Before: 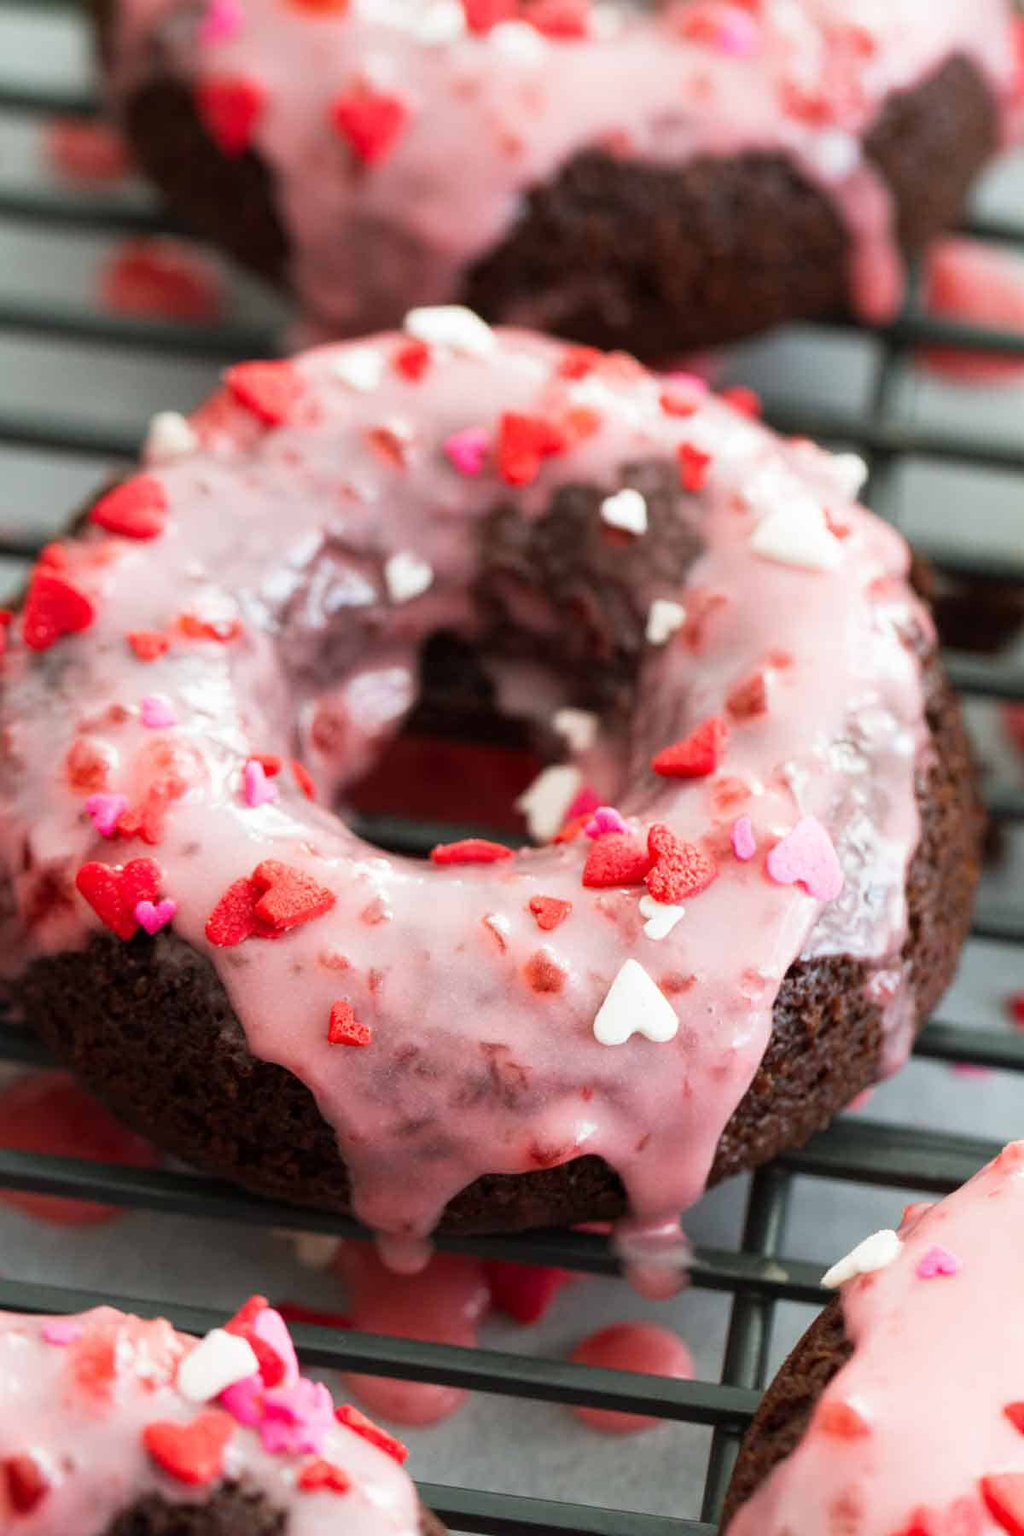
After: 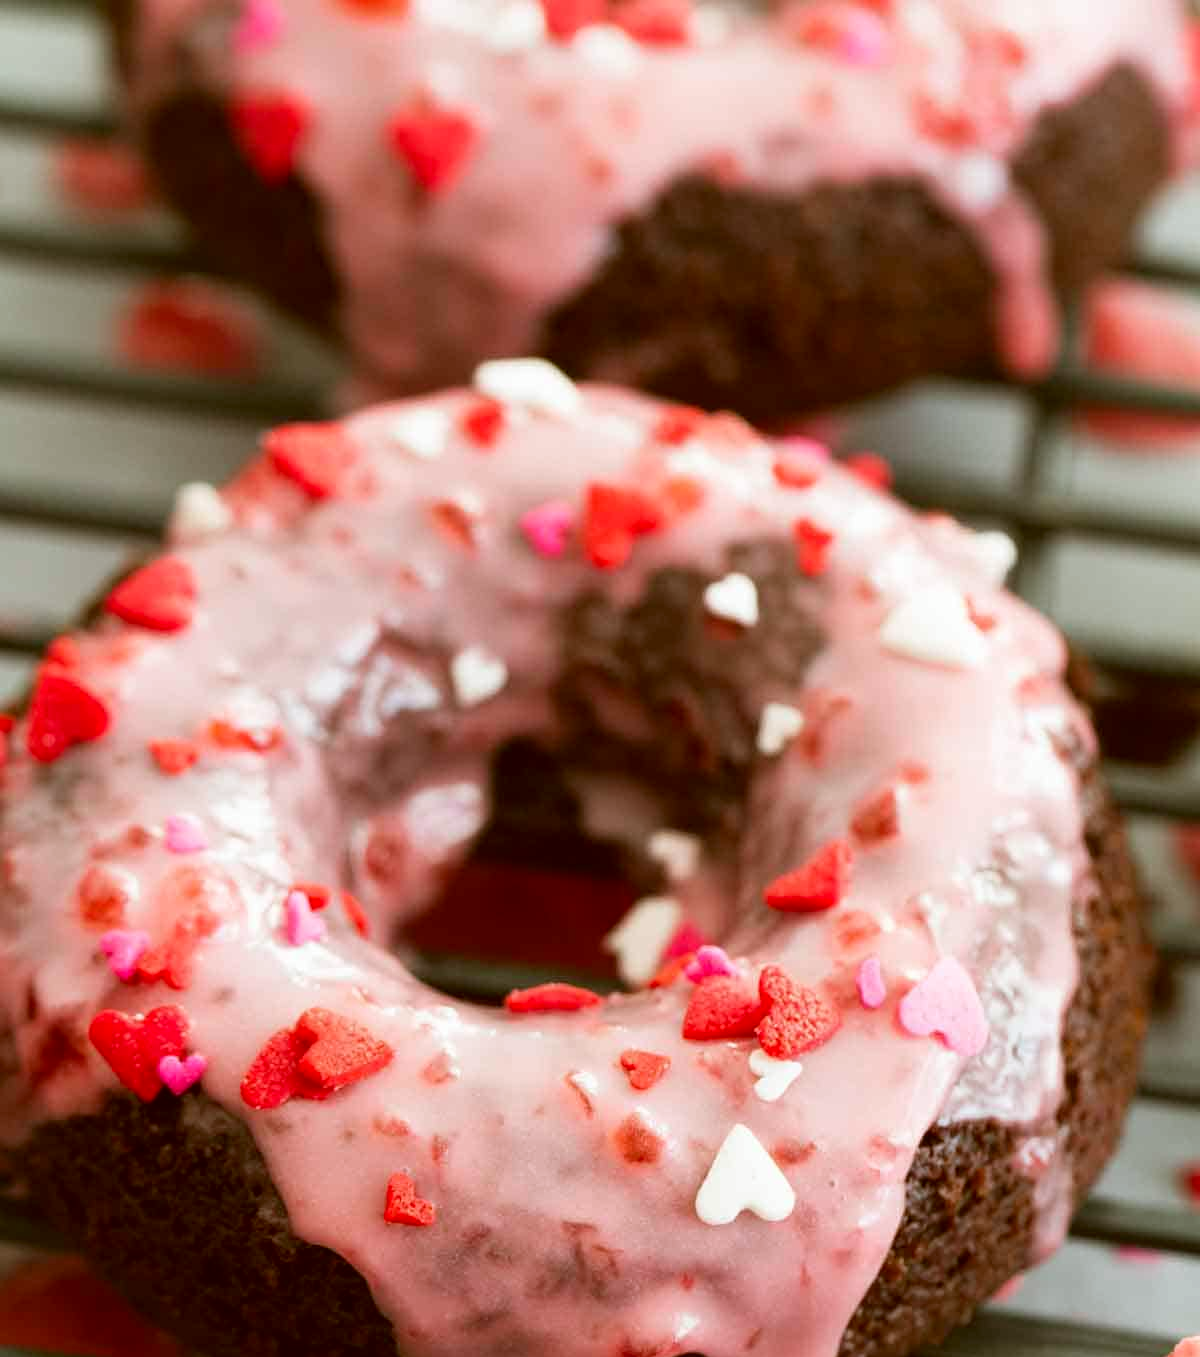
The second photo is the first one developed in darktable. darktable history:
color correction: highlights a* -0.566, highlights b* 0.173, shadows a* 4.61, shadows b* 20.32
crop: bottom 24.593%
